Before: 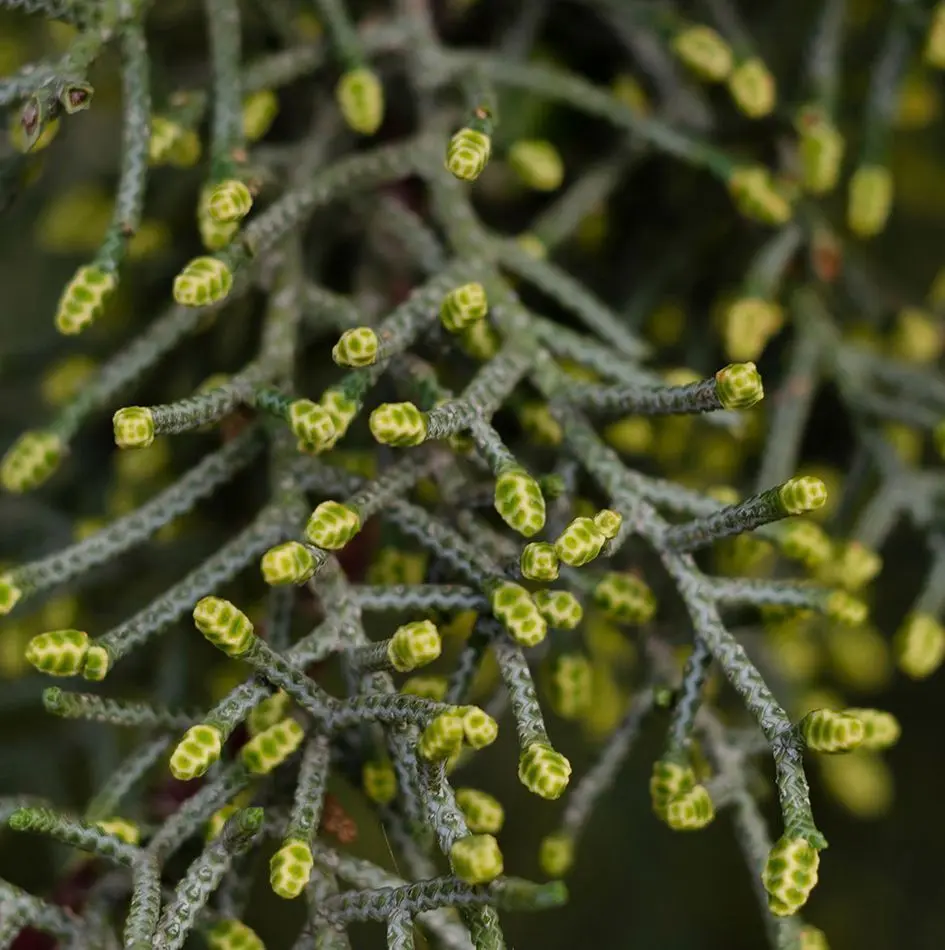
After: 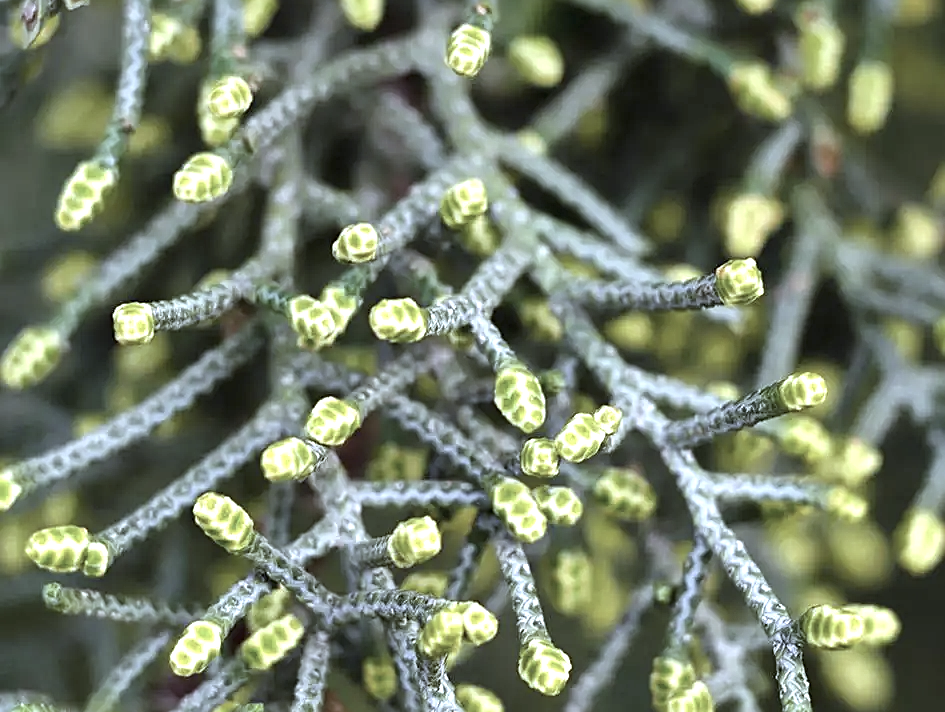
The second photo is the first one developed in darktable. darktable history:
exposure: black level correction 0, exposure 1.45 EV, compensate exposure bias true, compensate highlight preservation false
sharpen: on, module defaults
crop: top 11.038%, bottom 13.962%
white balance: red 0.871, blue 1.249
color correction: saturation 0.57
